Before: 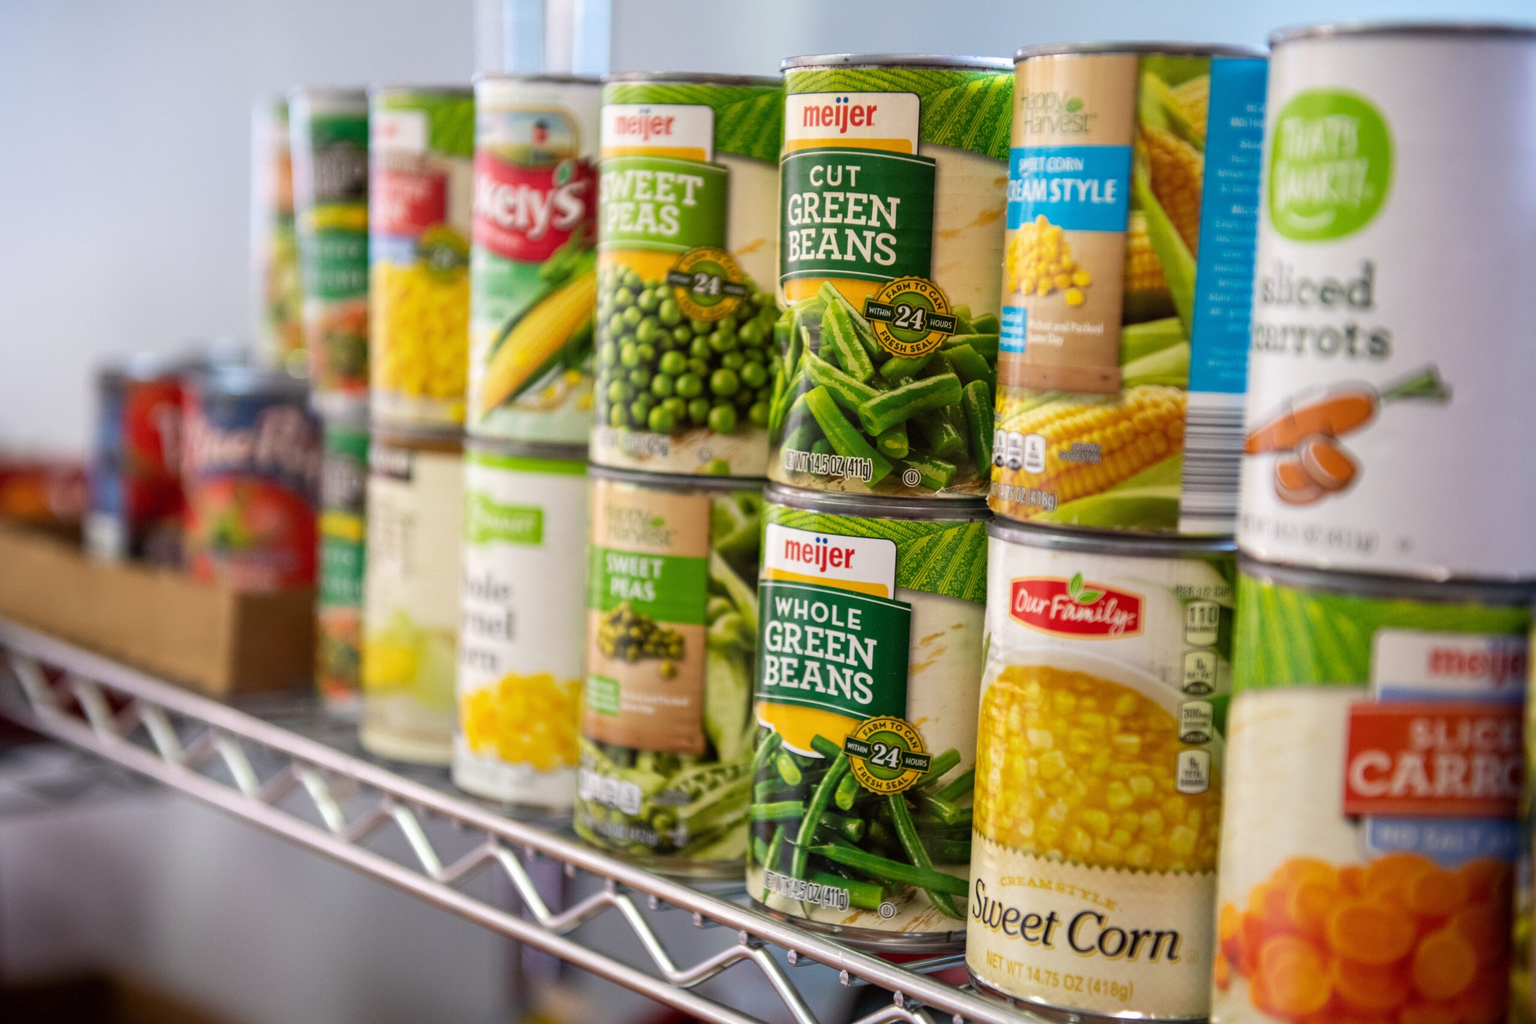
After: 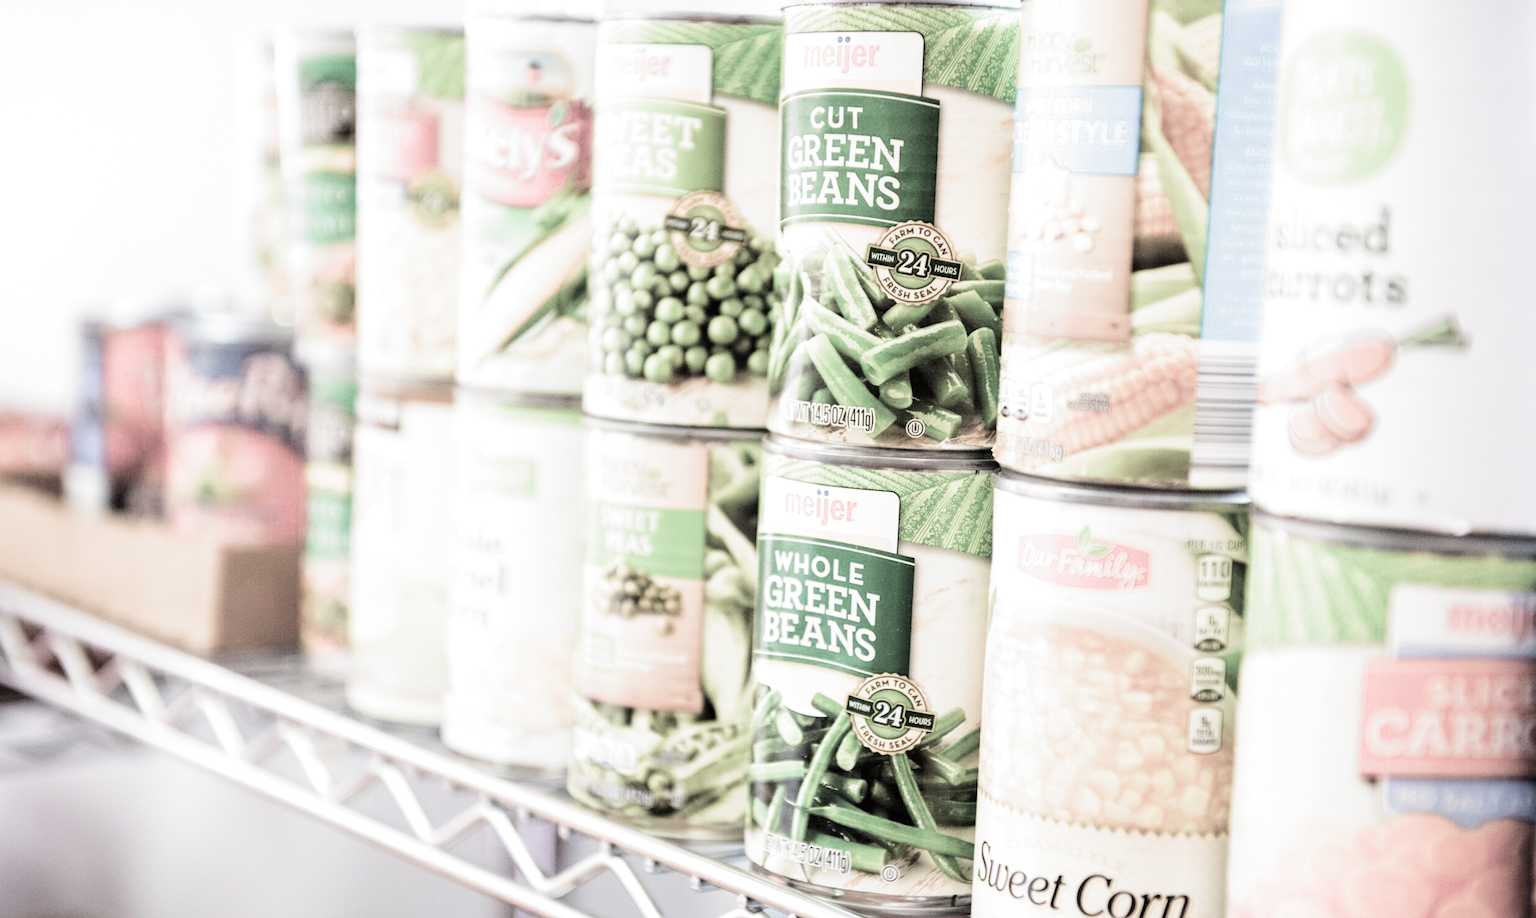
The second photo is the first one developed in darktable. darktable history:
crop: left 1.47%, top 6.088%, right 1.342%, bottom 6.799%
filmic rgb: black relative exposure -5.06 EV, white relative exposure 3.98 EV, threshold 5.96 EV, hardness 2.91, contrast 1.299, highlights saturation mix -29.22%, color science v5 (2021), contrast in shadows safe, contrast in highlights safe, enable highlight reconstruction true
exposure: black level correction 0, exposure 2.097 EV, compensate highlight preservation false
